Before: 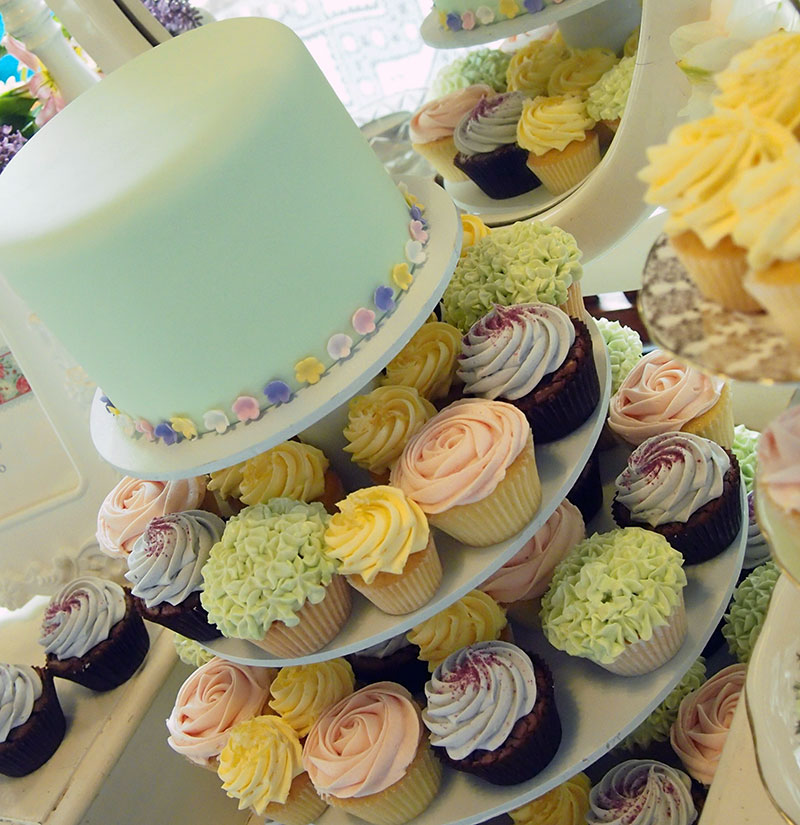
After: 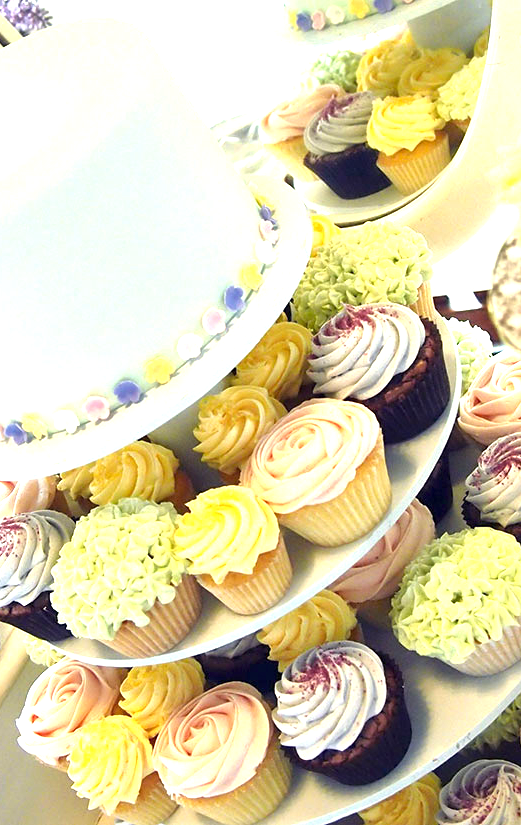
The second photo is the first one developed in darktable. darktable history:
crop and rotate: left 18.765%, right 16.036%
local contrast: mode bilateral grid, contrast 21, coarseness 49, detail 129%, midtone range 0.2
exposure: black level correction 0, exposure 1.491 EV, compensate exposure bias true, compensate highlight preservation false
contrast equalizer: octaves 7, y [[0.514, 0.573, 0.581, 0.508, 0.5, 0.5], [0.5 ×6], [0.5 ×6], [0 ×6], [0 ×6]], mix 0.306
